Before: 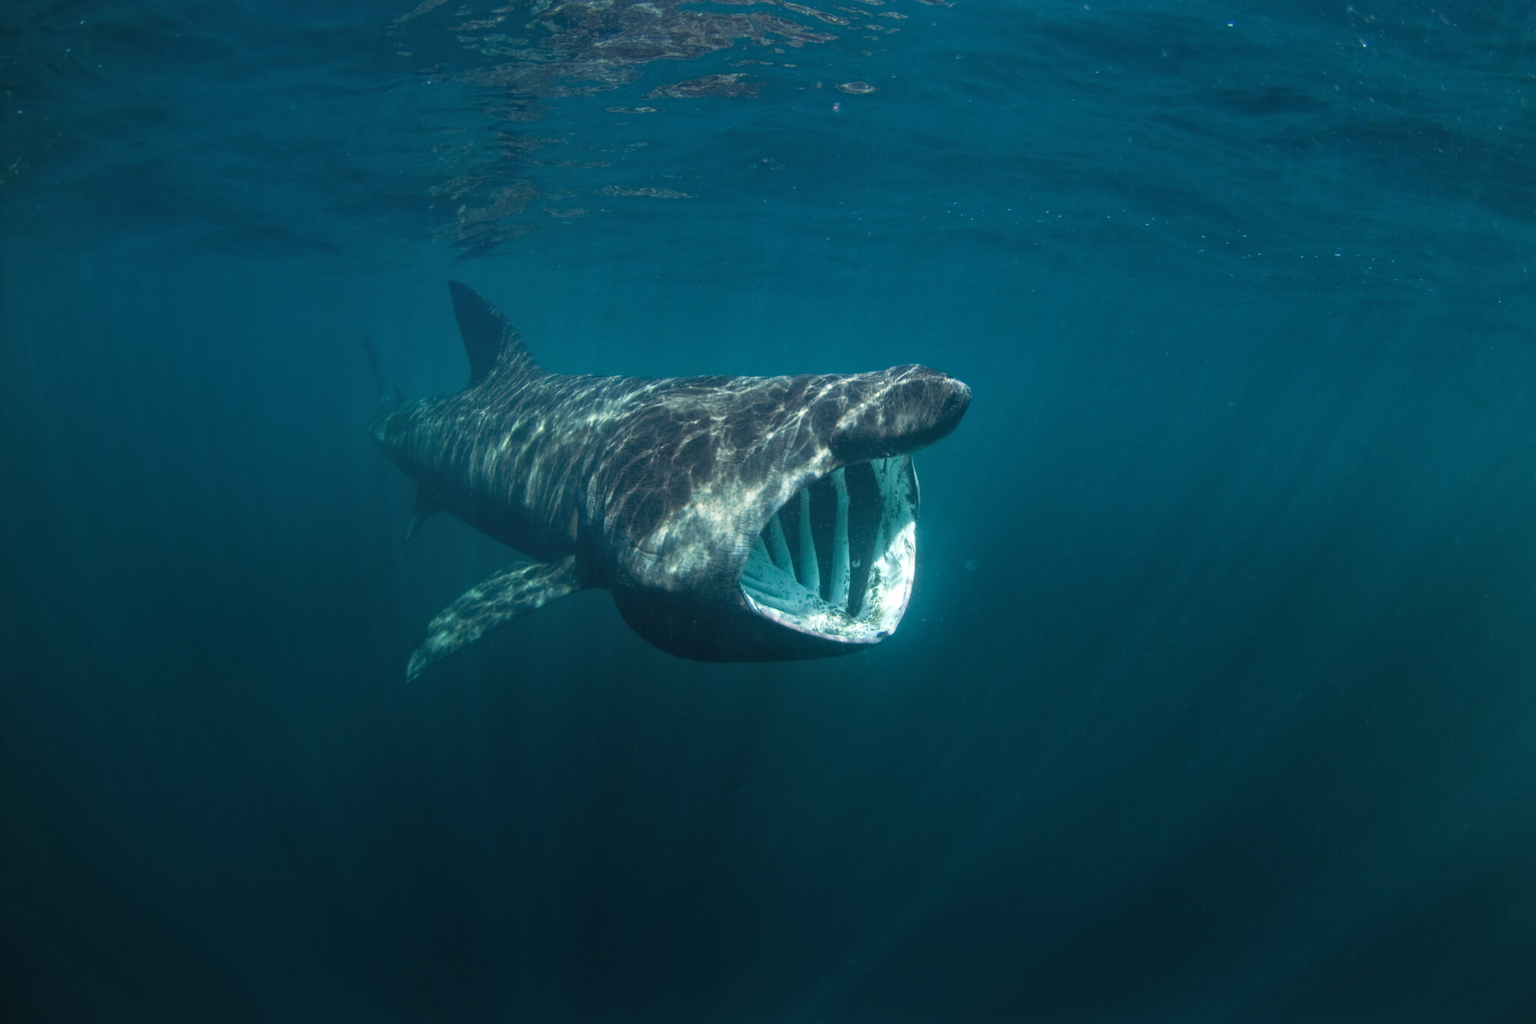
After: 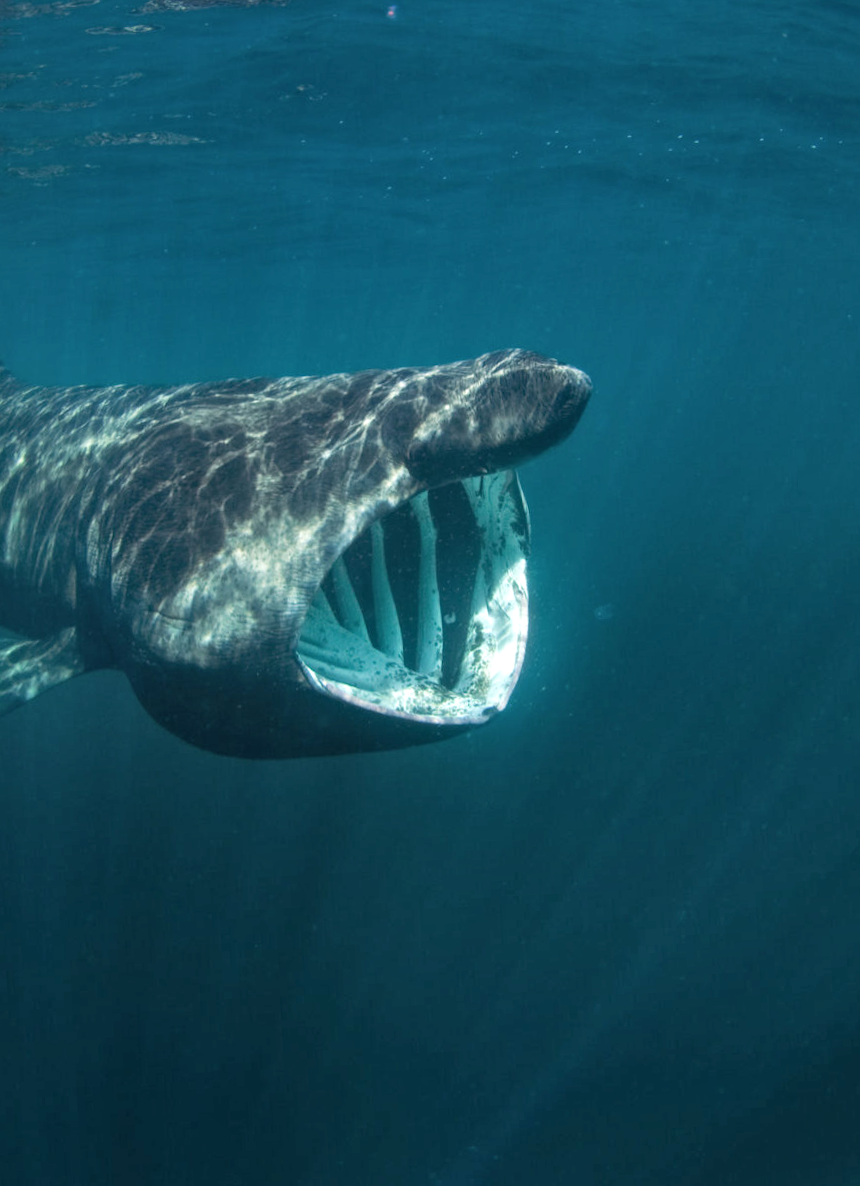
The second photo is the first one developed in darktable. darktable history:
shadows and highlights: radius 118.69, shadows 42.21, highlights -61.56, soften with gaussian
crop: left 33.452%, top 6.025%, right 23.155%
rotate and perspective: rotation -3°, crop left 0.031, crop right 0.968, crop top 0.07, crop bottom 0.93
local contrast: highlights 100%, shadows 100%, detail 120%, midtone range 0.2
